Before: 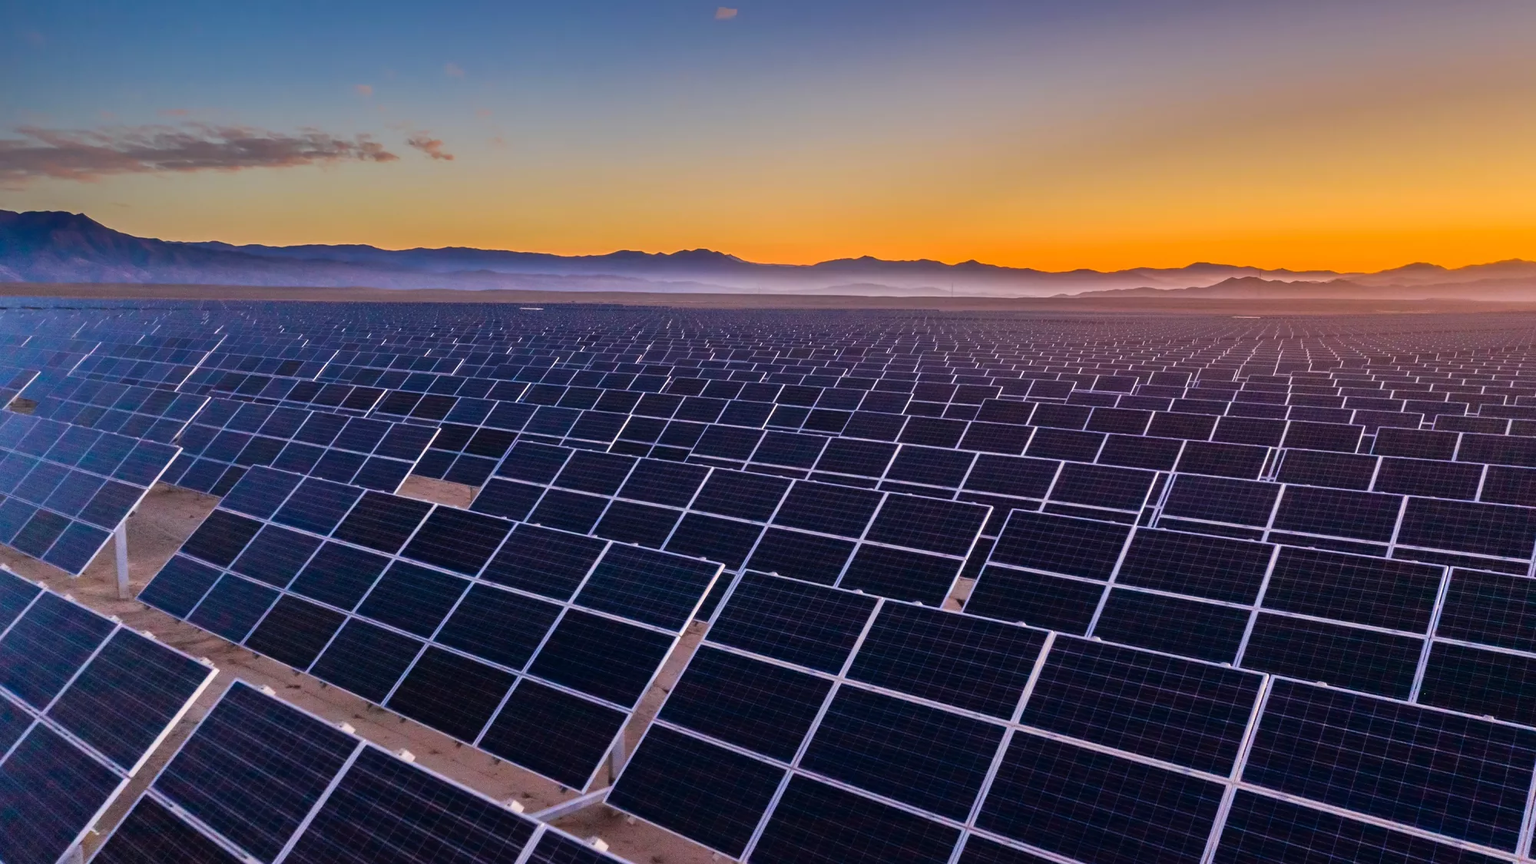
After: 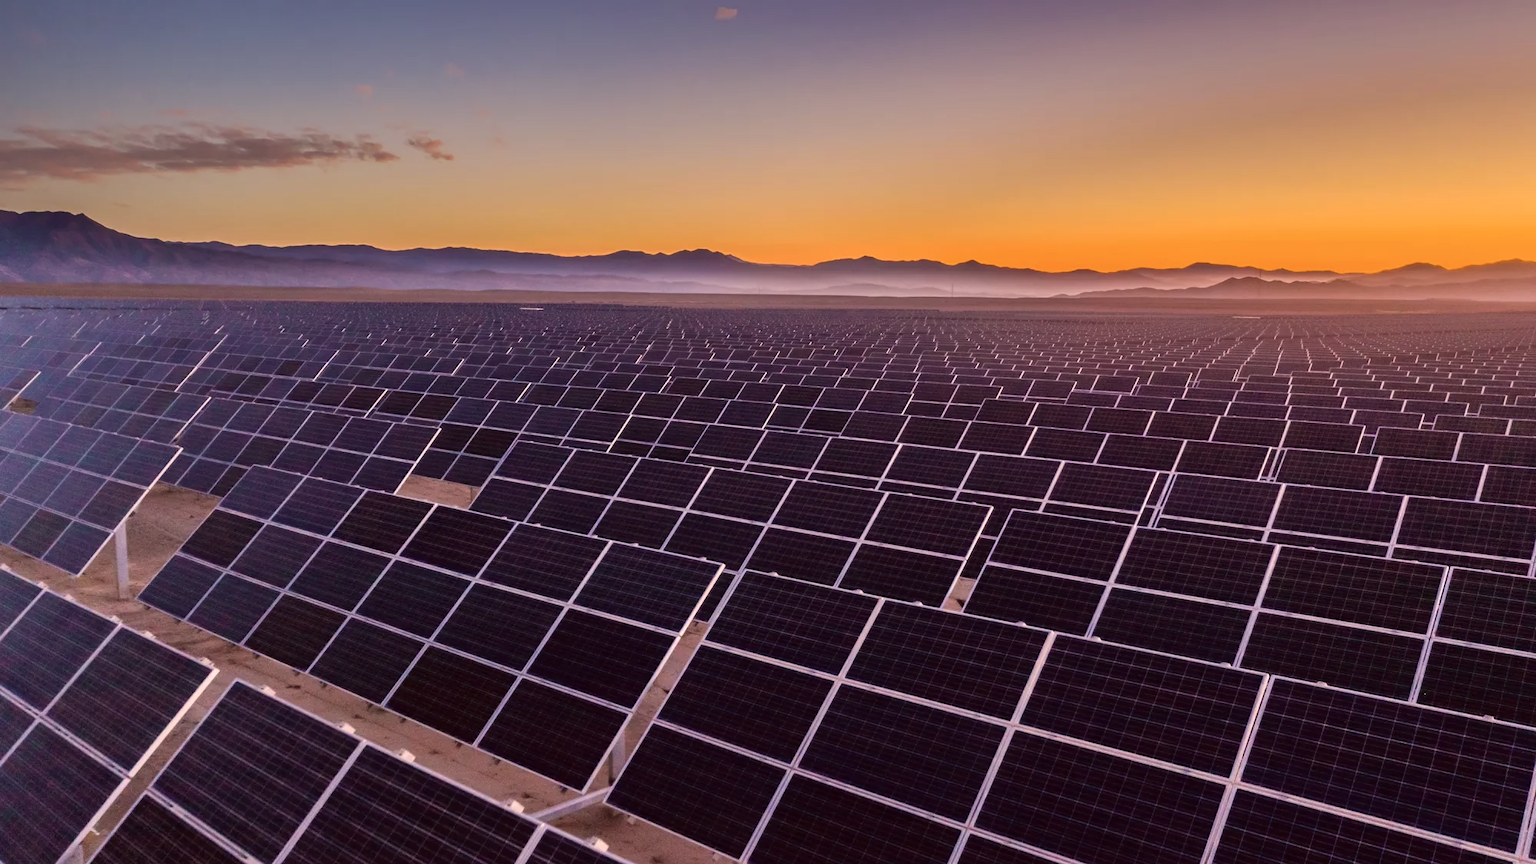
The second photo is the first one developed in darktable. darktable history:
color correction: highlights a* 10.26, highlights b* 9.79, shadows a* 8.95, shadows b* 8.39, saturation 0.772
